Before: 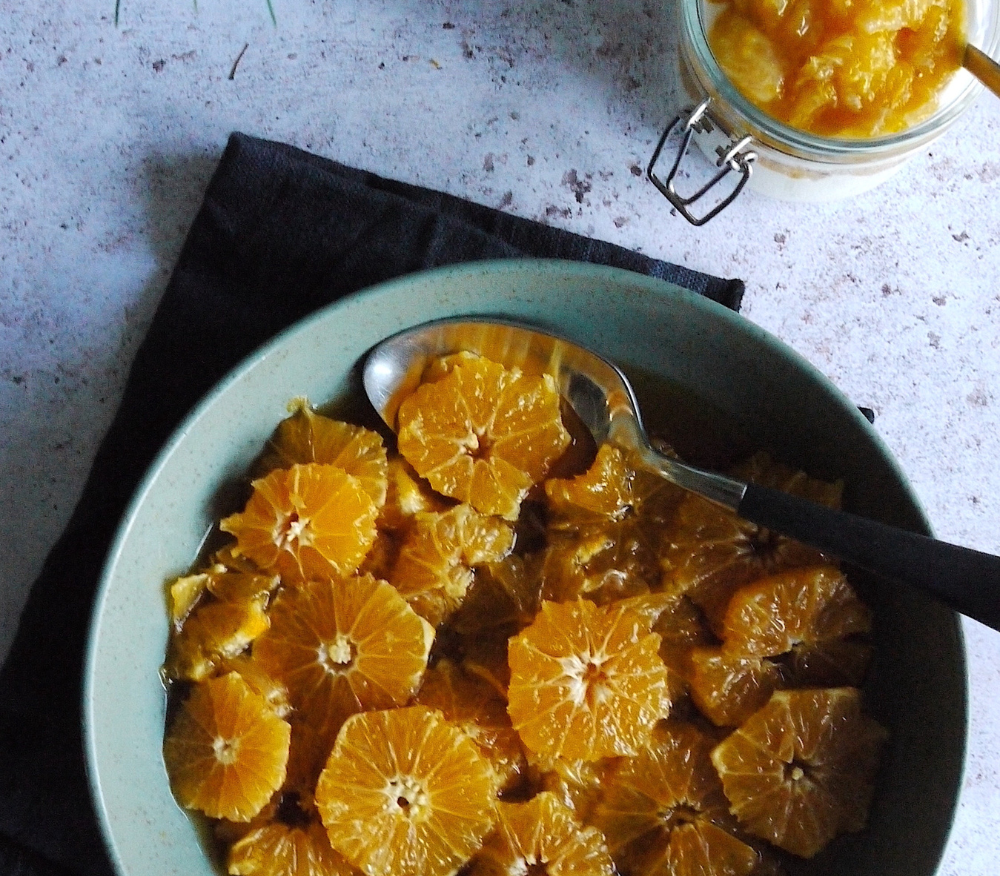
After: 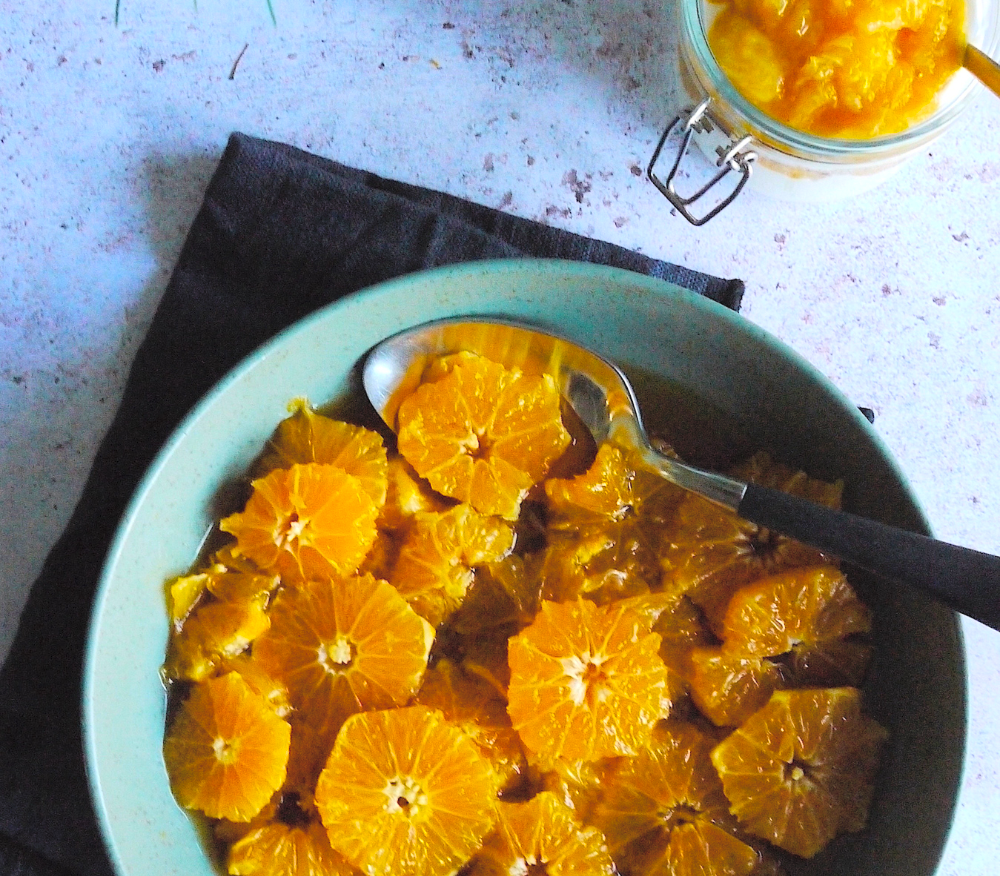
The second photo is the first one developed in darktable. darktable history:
color balance rgb: perceptual saturation grading › global saturation 30%, global vibrance 20%
contrast brightness saturation: contrast 0.1, brightness 0.3, saturation 0.14
